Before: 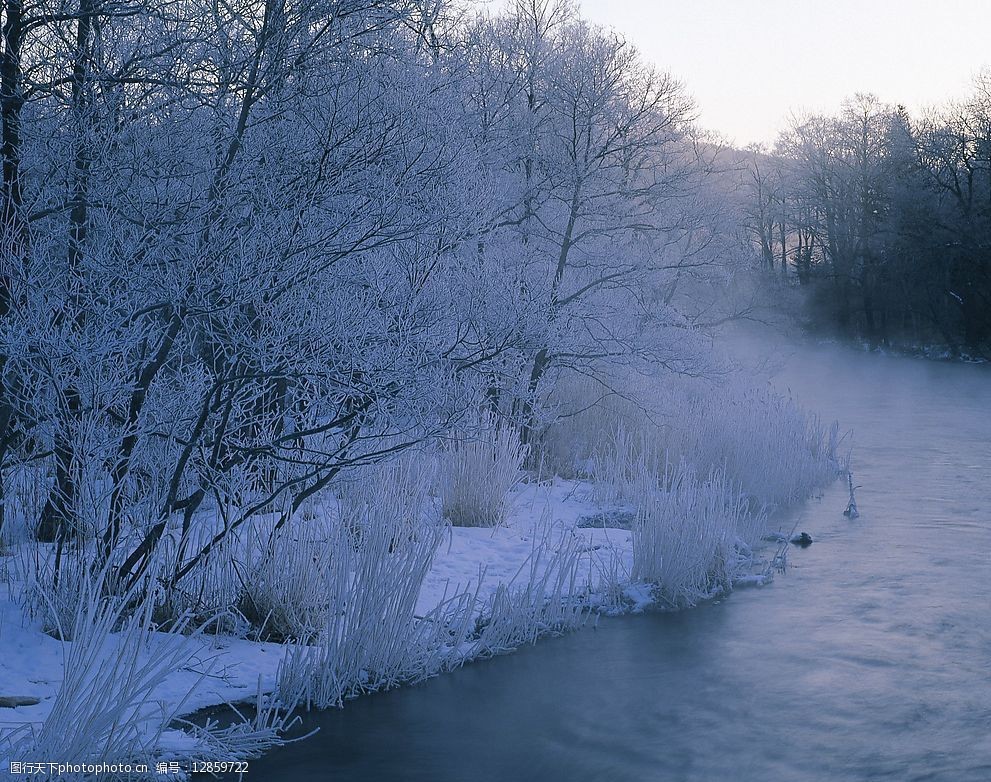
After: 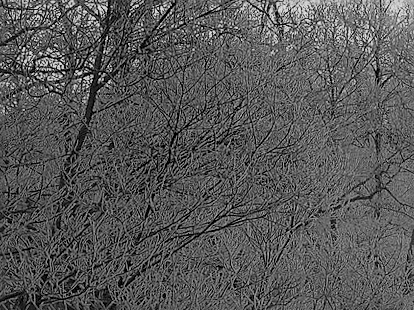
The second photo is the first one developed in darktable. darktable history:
sharpen: on, module defaults
local contrast: on, module defaults
rotate and perspective: rotation -2.29°, automatic cropping off
tone equalizer: -7 EV -0.63 EV, -6 EV 1 EV, -5 EV -0.45 EV, -4 EV 0.43 EV, -3 EV 0.41 EV, -2 EV 0.15 EV, -1 EV -0.15 EV, +0 EV -0.39 EV, smoothing diameter 25%, edges refinement/feathering 10, preserve details guided filter
filmic rgb: black relative exposure -7.65 EV, white relative exposure 4.56 EV, hardness 3.61
monochrome: a 32, b 64, size 2.3
color correction: saturation 0.57
crop: left 15.452%, top 5.459%, right 43.956%, bottom 56.62%
